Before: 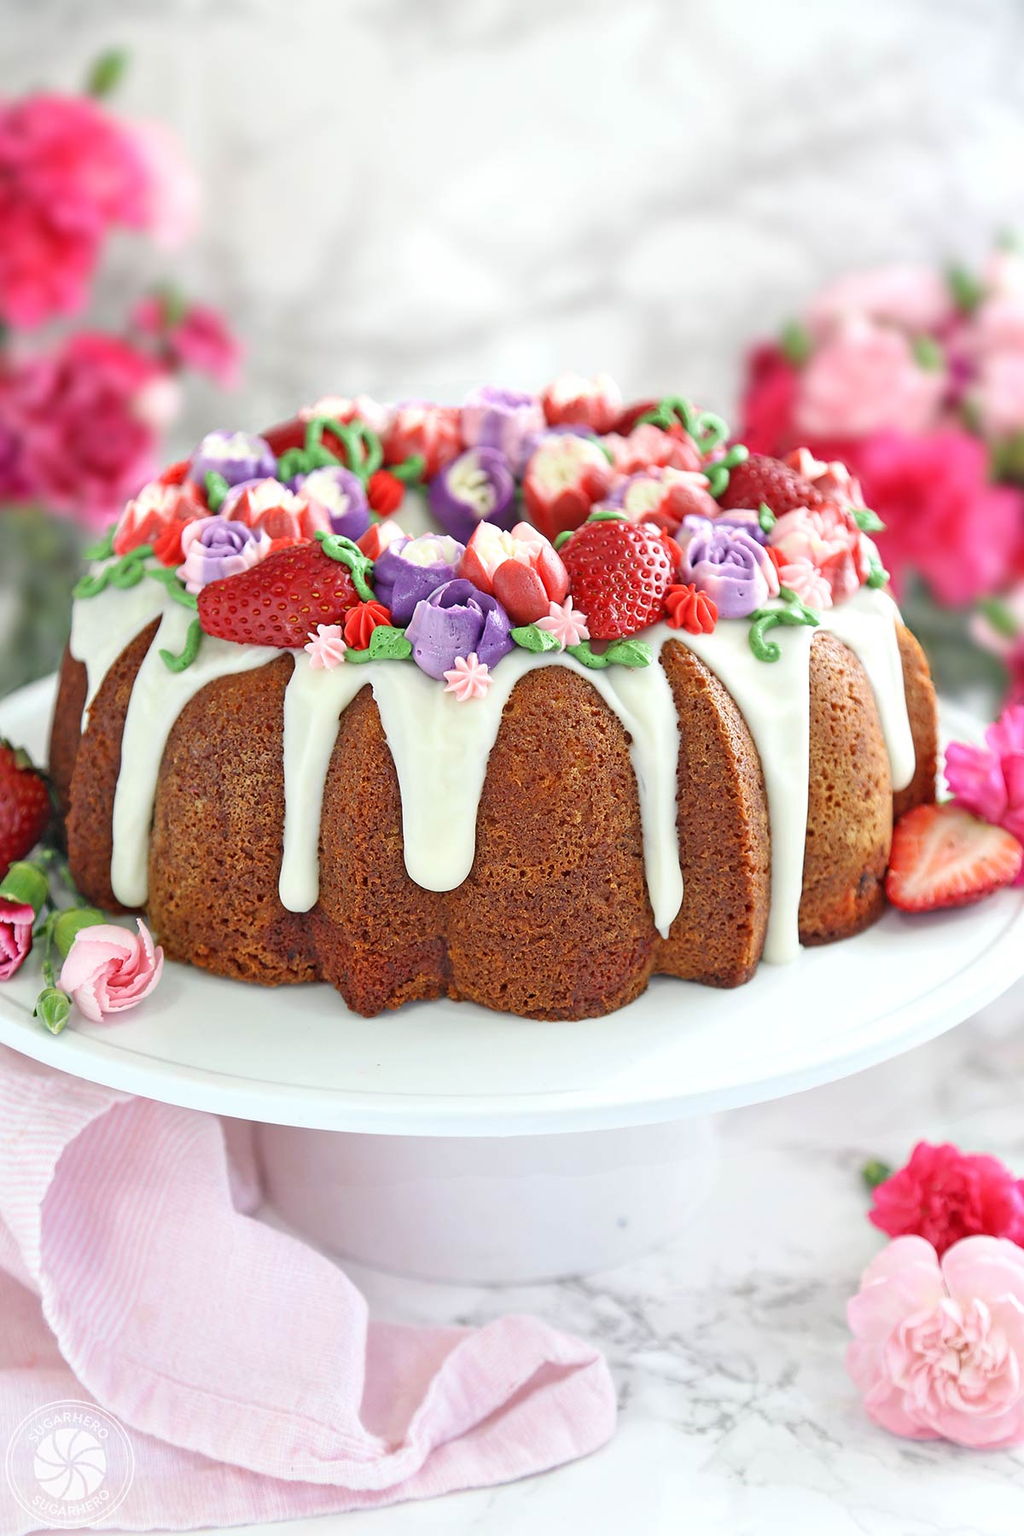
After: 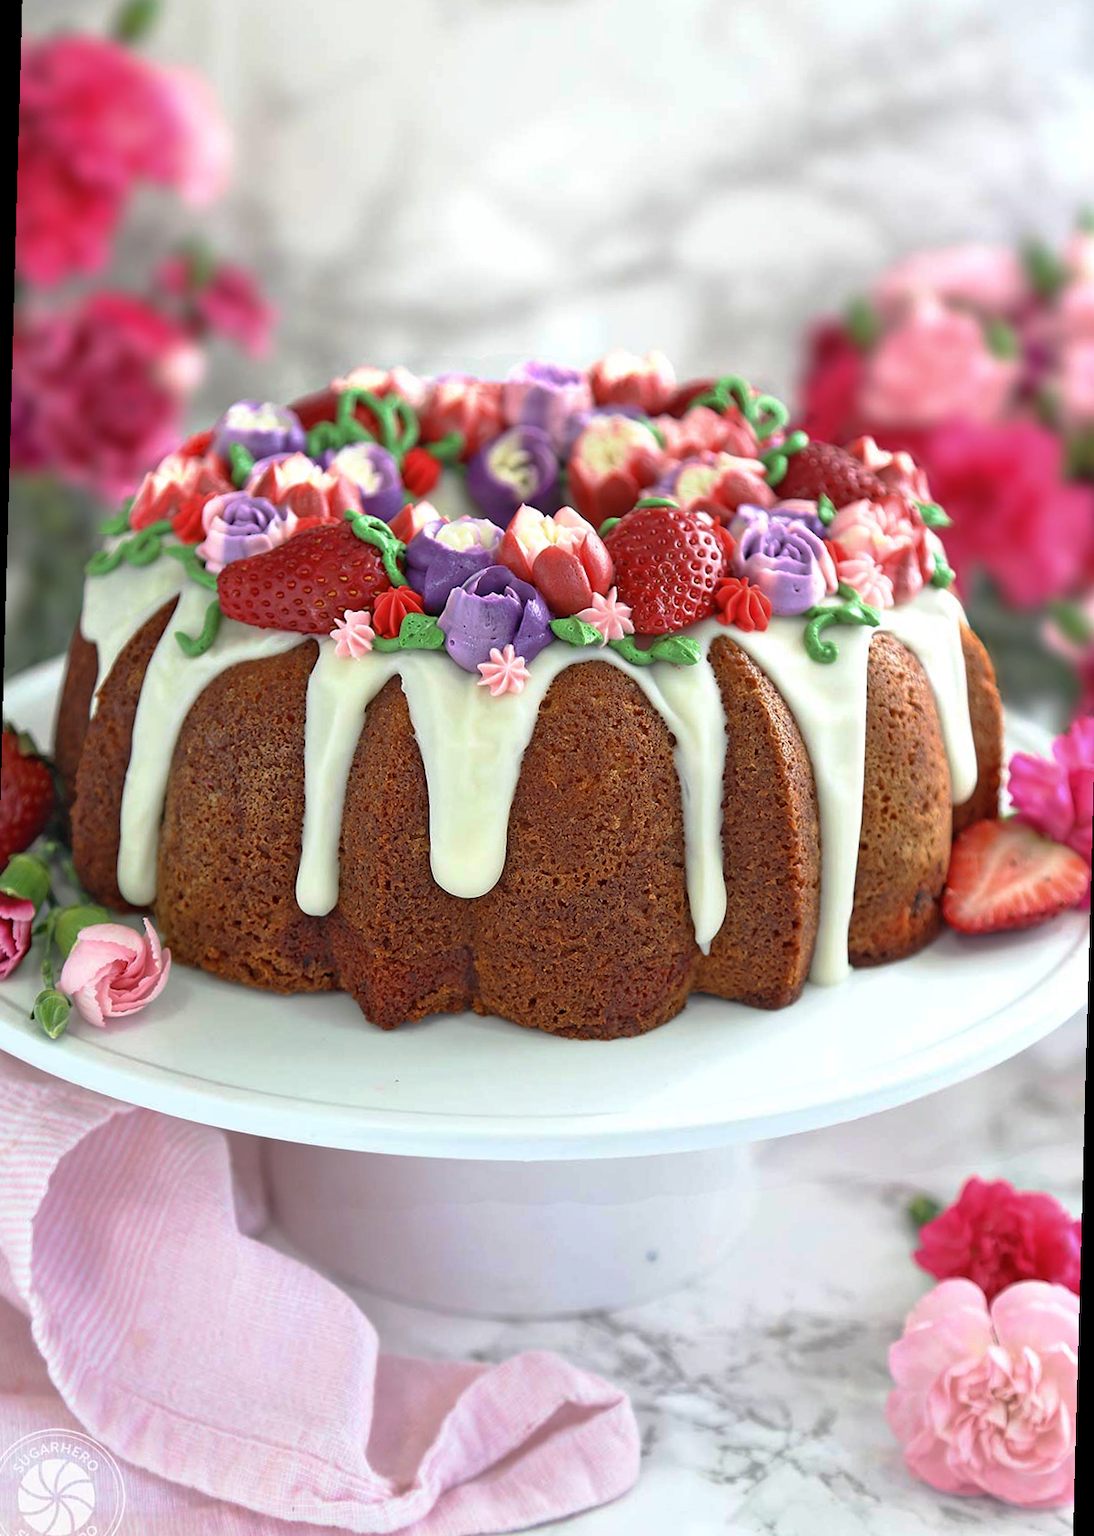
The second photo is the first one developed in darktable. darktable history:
base curve: curves: ch0 [(0, 0) (0.595, 0.418) (1, 1)], preserve colors none
rotate and perspective: rotation 1.57°, crop left 0.018, crop right 0.982, crop top 0.039, crop bottom 0.961
